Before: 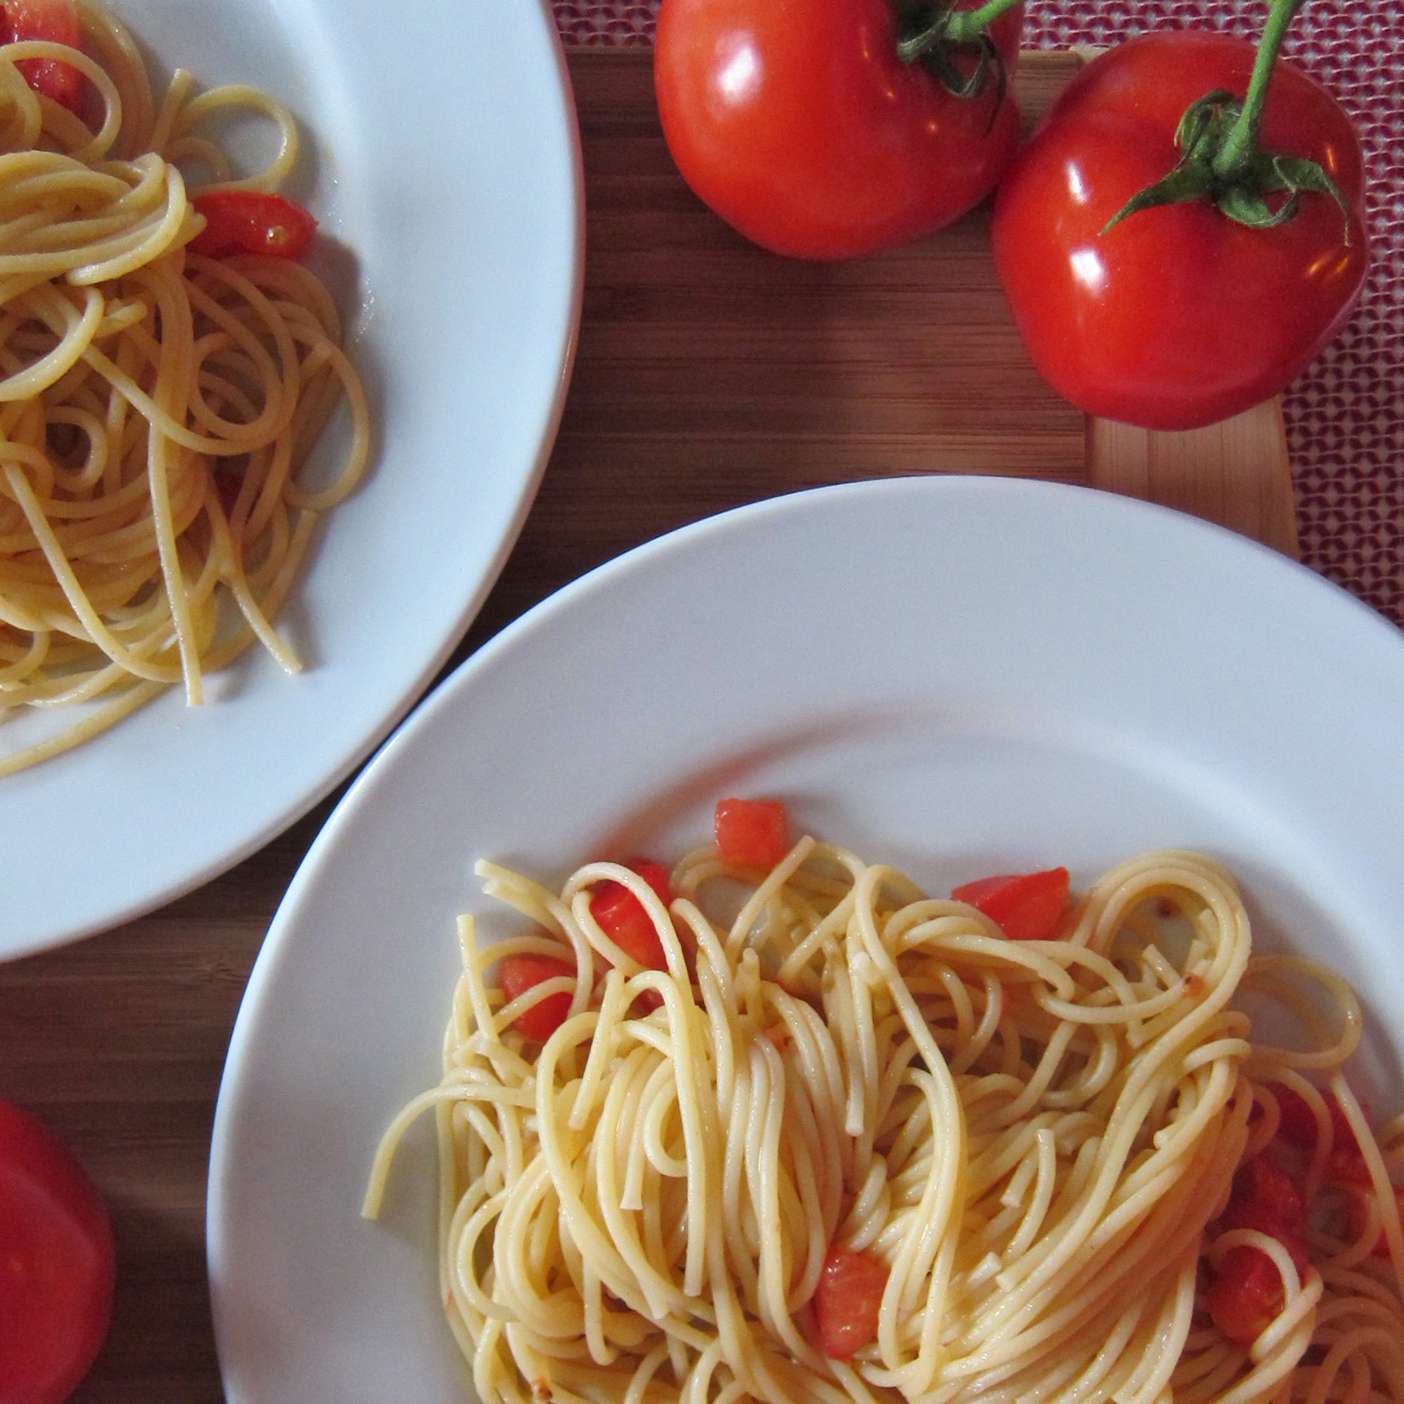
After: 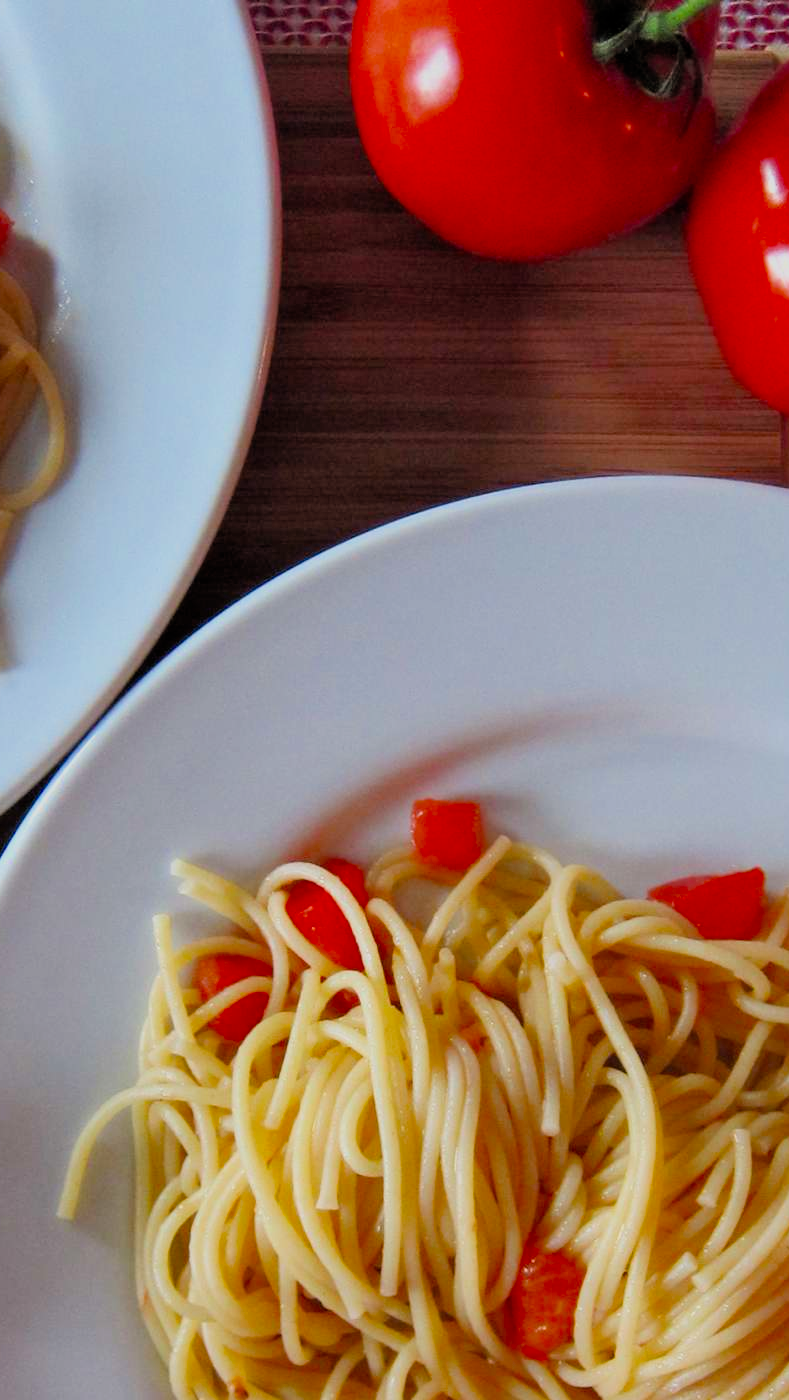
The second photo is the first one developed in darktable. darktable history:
sharpen: radius 2.883, amount 0.868, threshold 47.523
filmic rgb: black relative exposure -7.75 EV, white relative exposure 4.4 EV, threshold 3 EV, target black luminance 0%, hardness 3.76, latitude 50.51%, contrast 1.074, highlights saturation mix 10%, shadows ↔ highlights balance -0.22%, color science v4 (2020), enable highlight reconstruction true
shadows and highlights: shadows 25, highlights -25
crop: left 21.674%, right 22.086%
